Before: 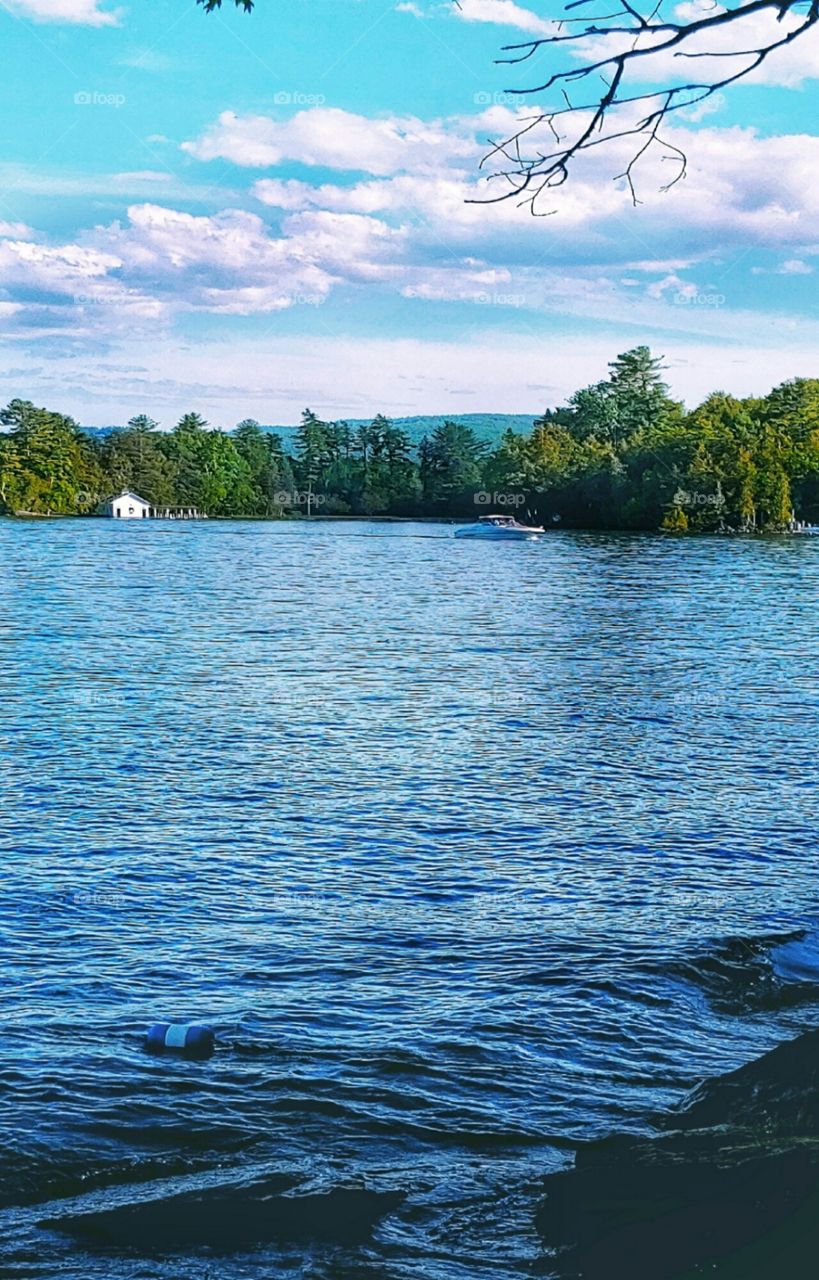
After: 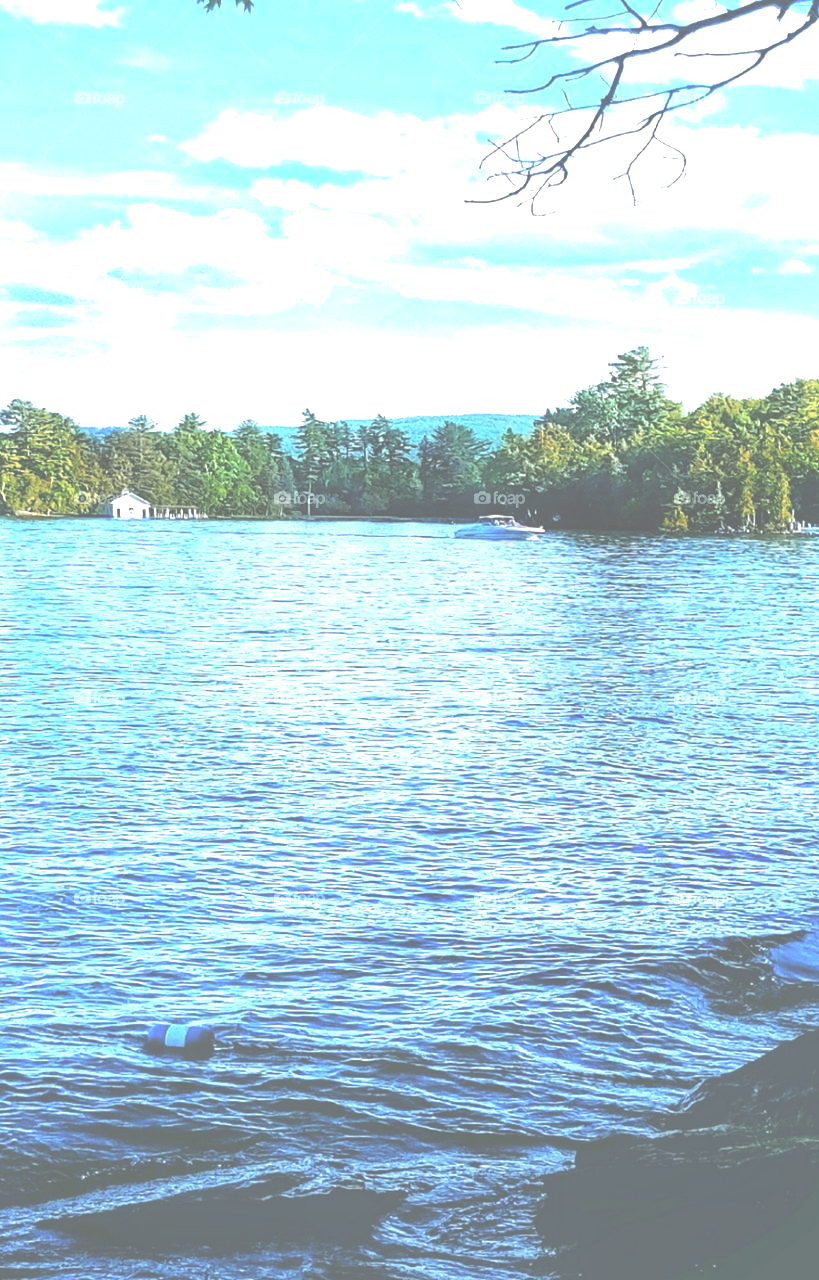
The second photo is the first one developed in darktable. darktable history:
exposure: black level correction -0.071, exposure 0.501 EV, compensate highlight preservation false
tone equalizer: -8 EV -0.72 EV, -7 EV -0.706 EV, -6 EV -0.616 EV, -5 EV -0.402 EV, -3 EV 0.381 EV, -2 EV 0.6 EV, -1 EV 0.697 EV, +0 EV 0.722 EV
